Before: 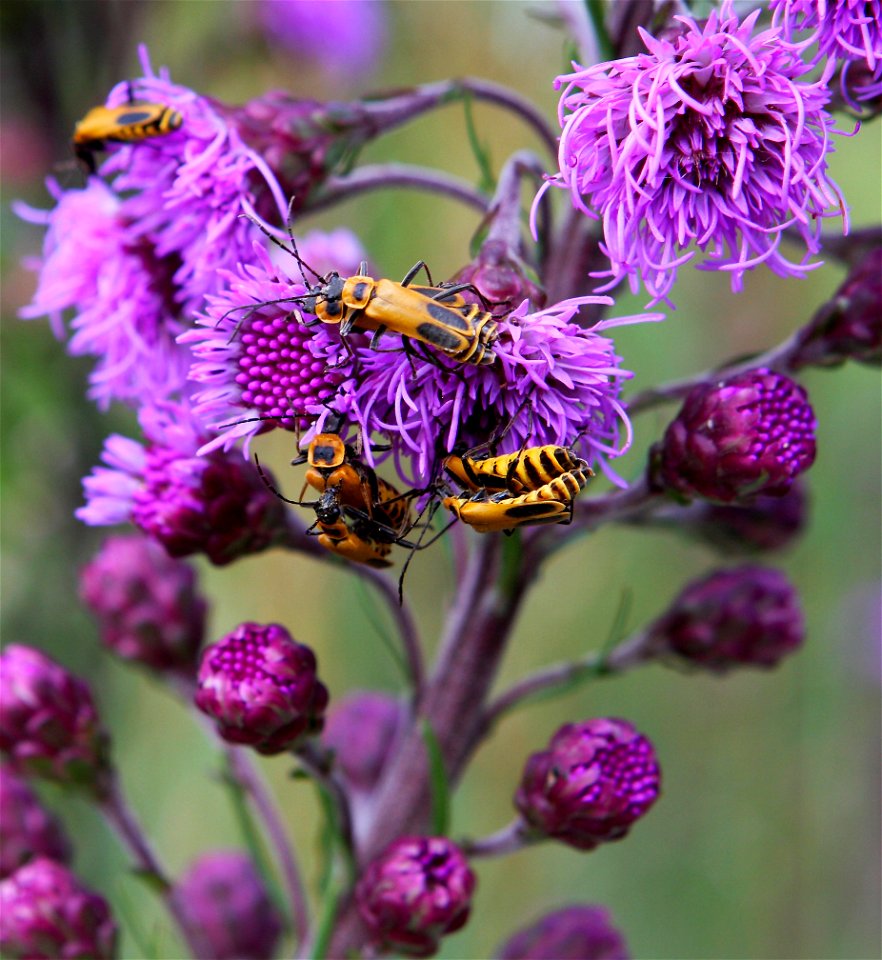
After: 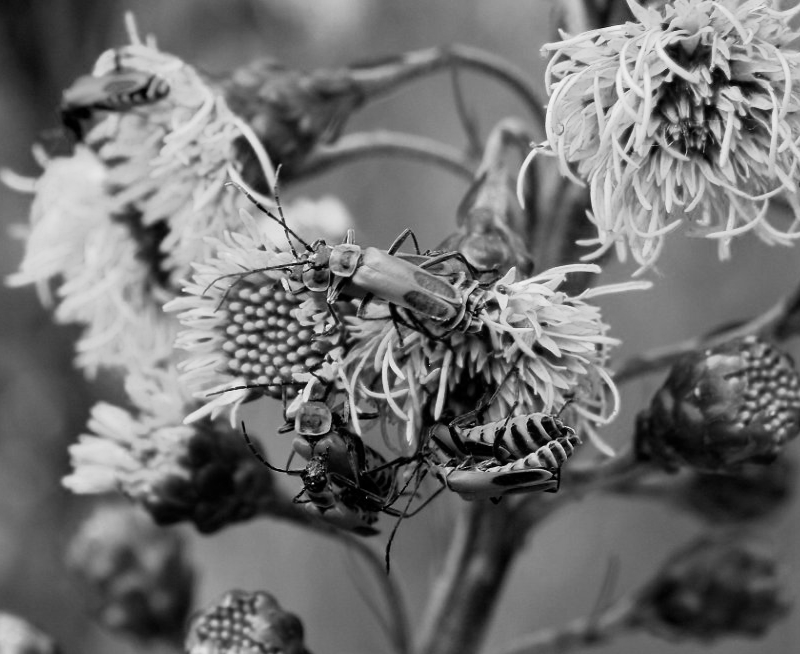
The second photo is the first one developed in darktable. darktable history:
crop: left 1.582%, top 3.393%, right 7.651%, bottom 28.464%
color calibration: output gray [0.246, 0.254, 0.501, 0], x 0.354, y 0.367, temperature 4703.12 K
